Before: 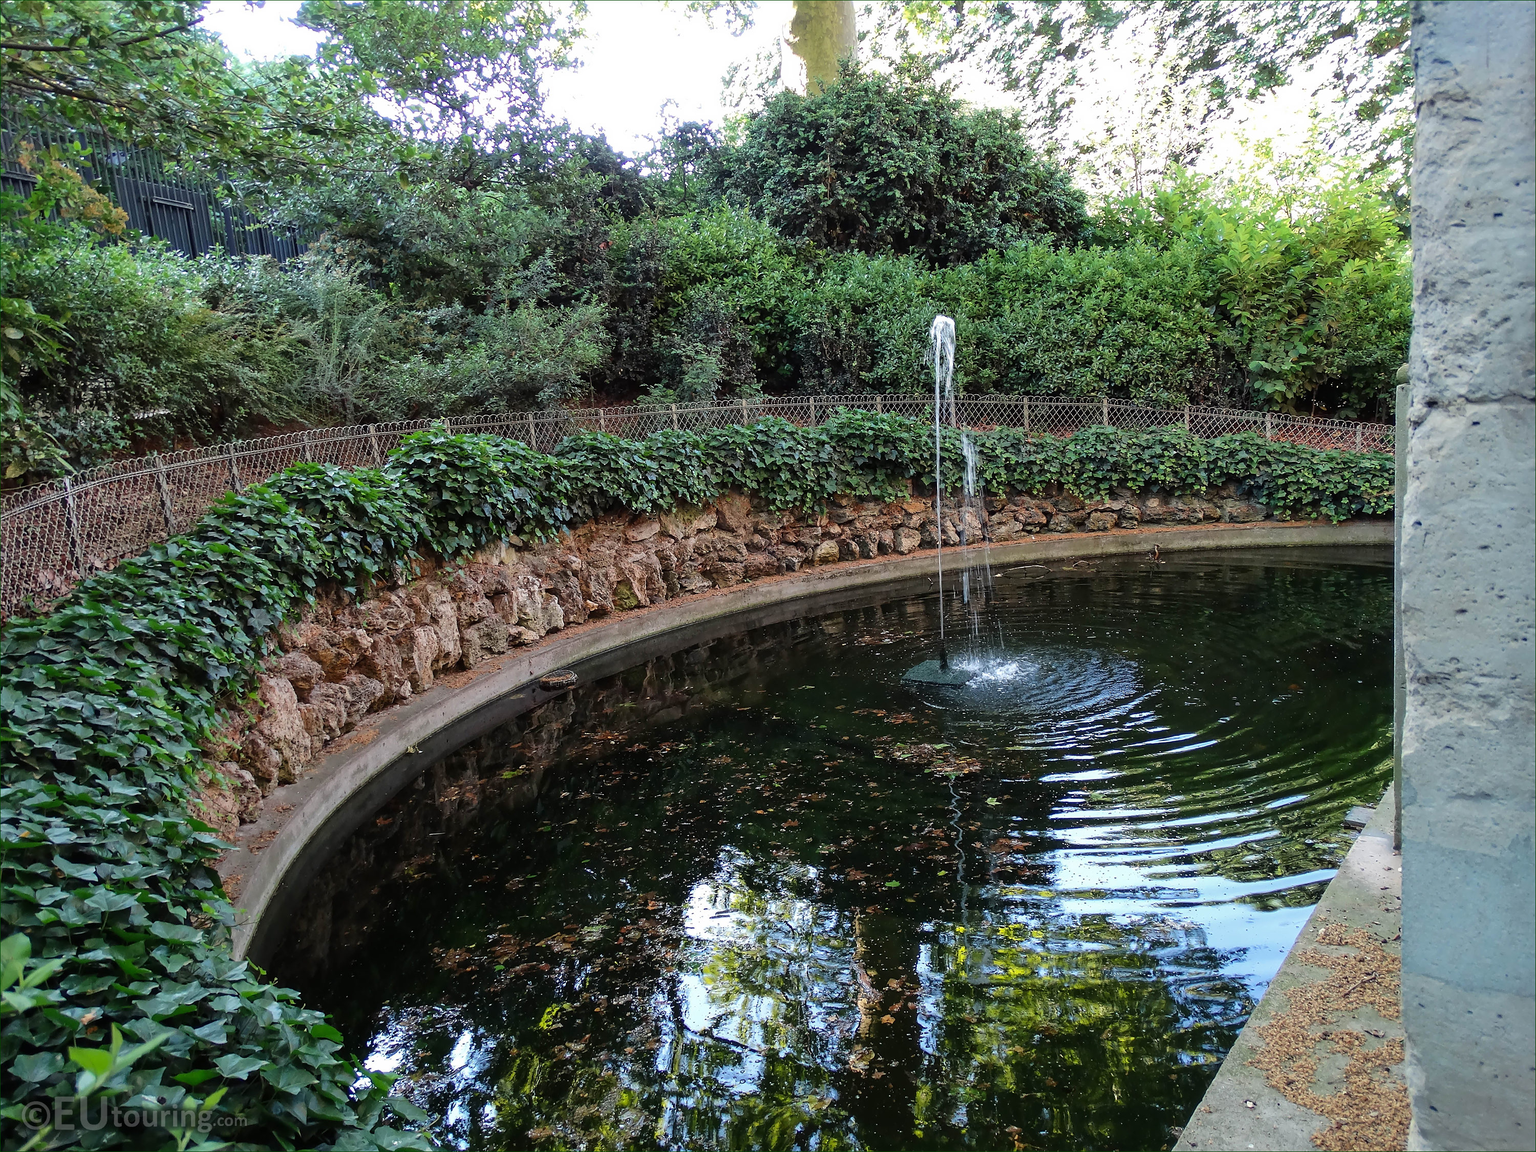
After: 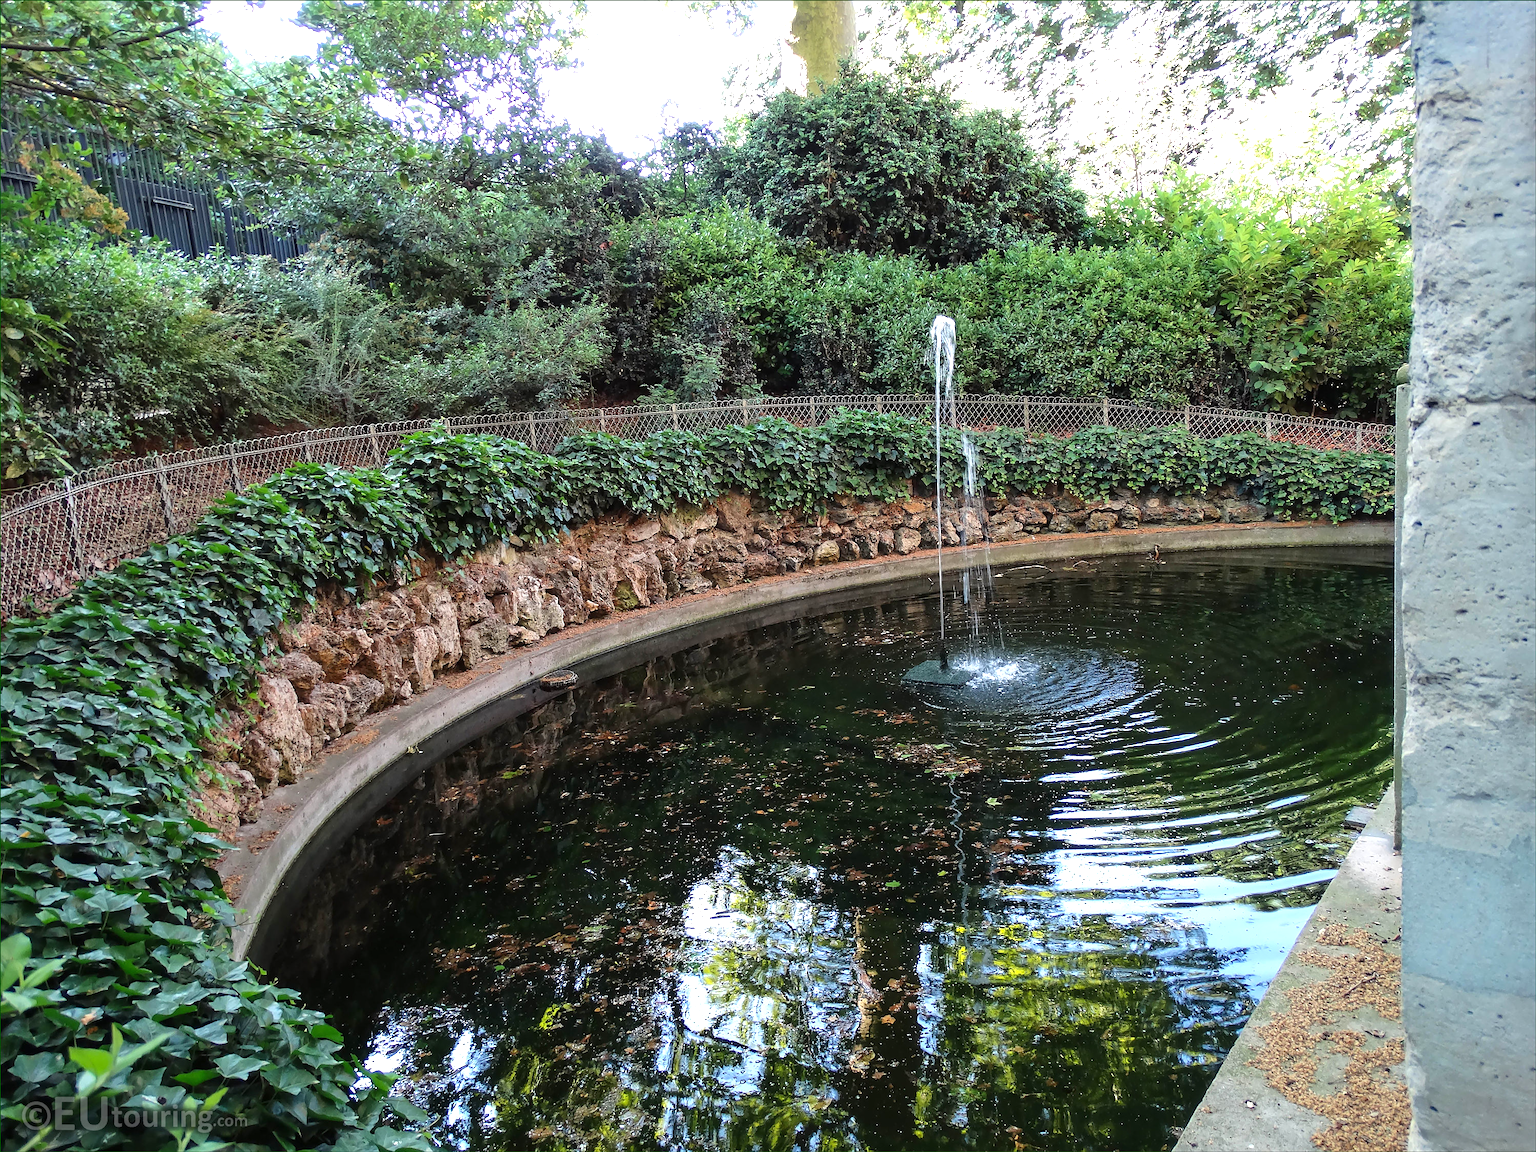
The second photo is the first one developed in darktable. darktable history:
white balance: emerald 1
exposure: exposure 0.515 EV, compensate highlight preservation false
